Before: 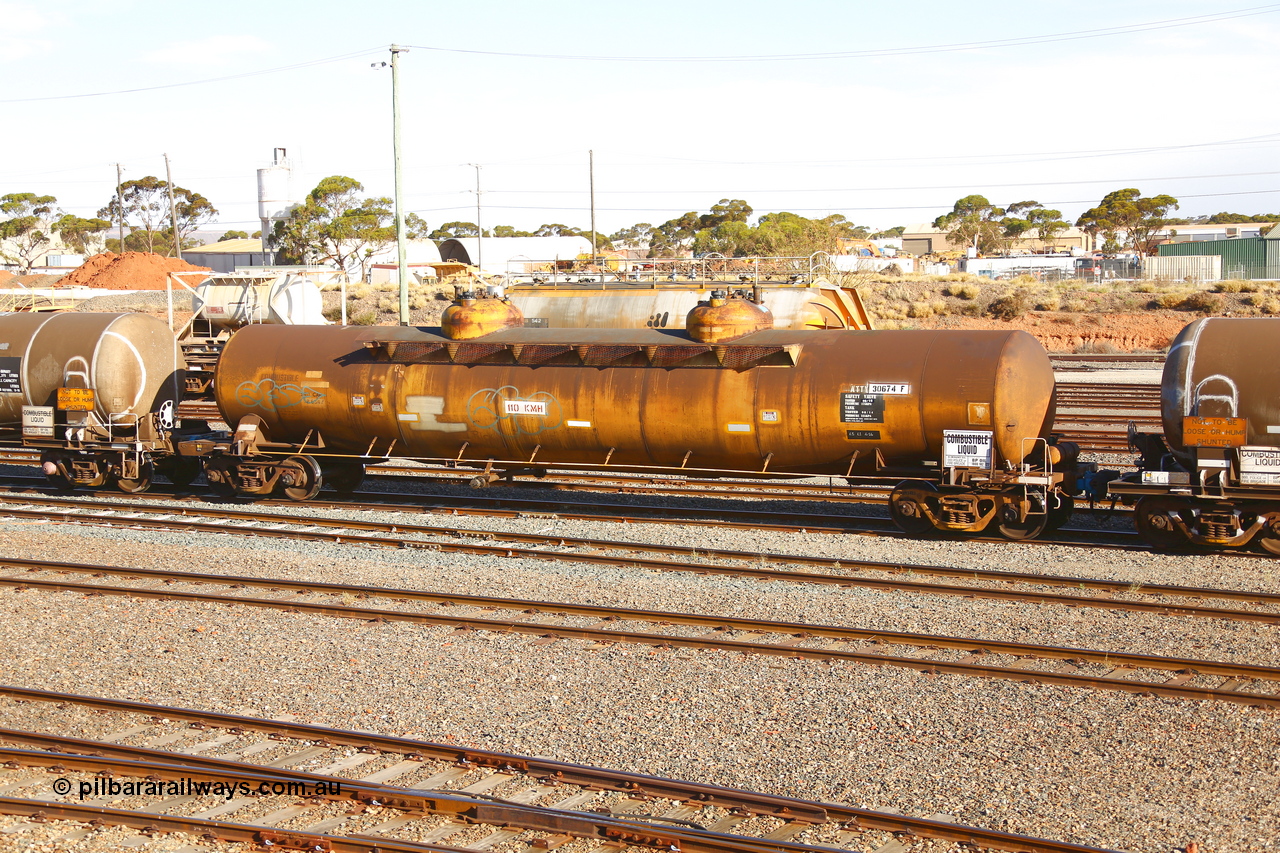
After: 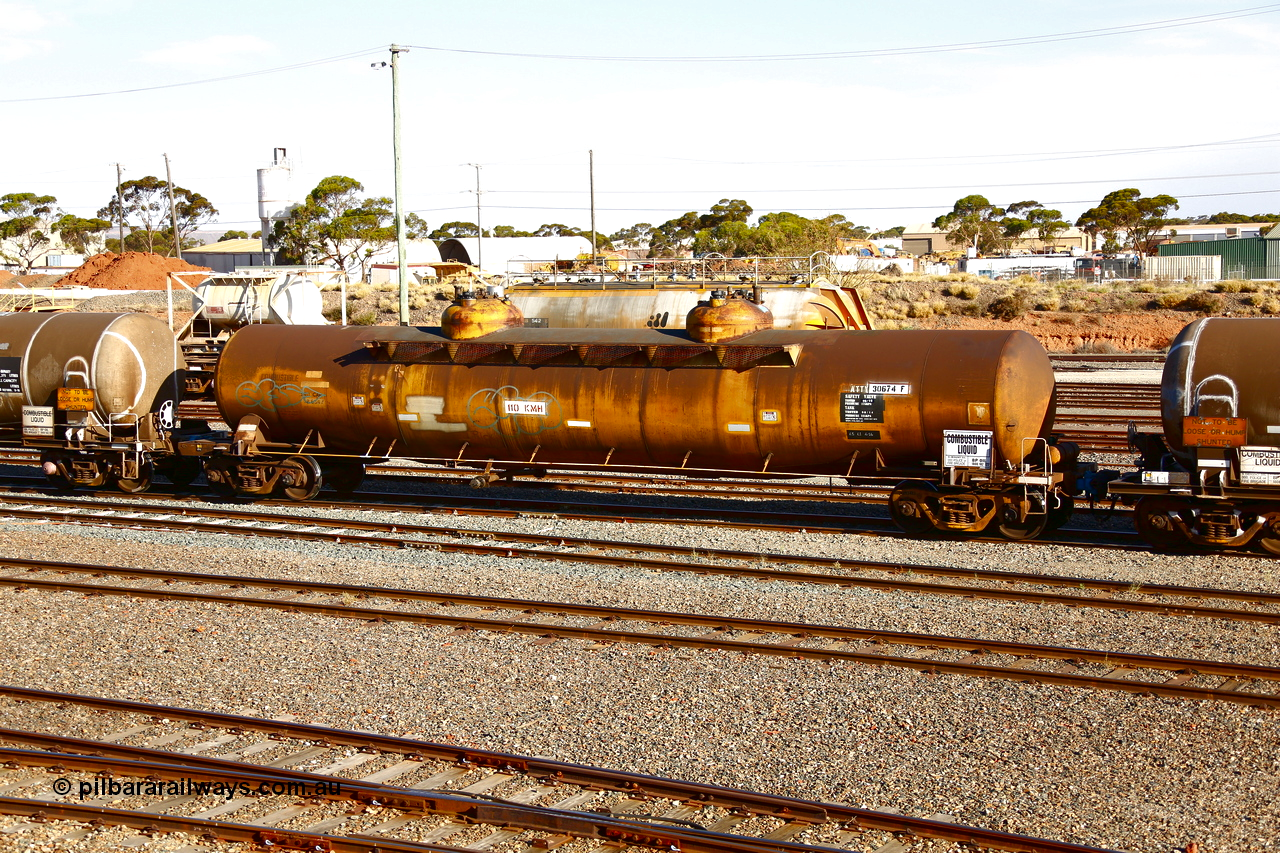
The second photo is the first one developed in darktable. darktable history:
contrast brightness saturation: brightness -0.2, saturation 0.08
contrast equalizer: octaves 7, y [[0.528 ×6], [0.514 ×6], [0.362 ×6], [0 ×6], [0 ×6]]
